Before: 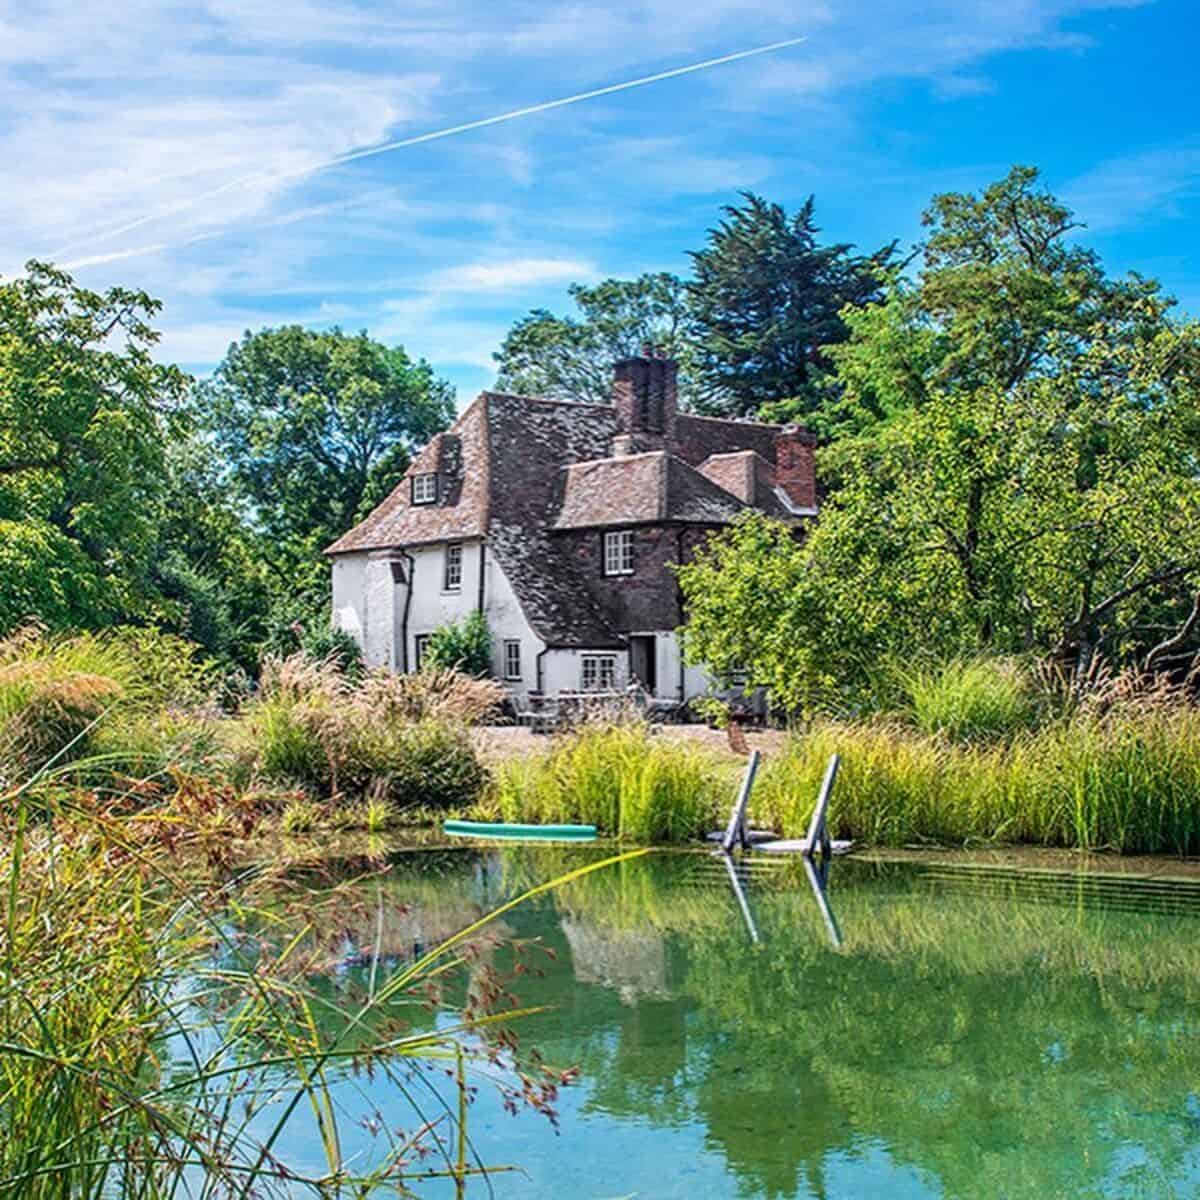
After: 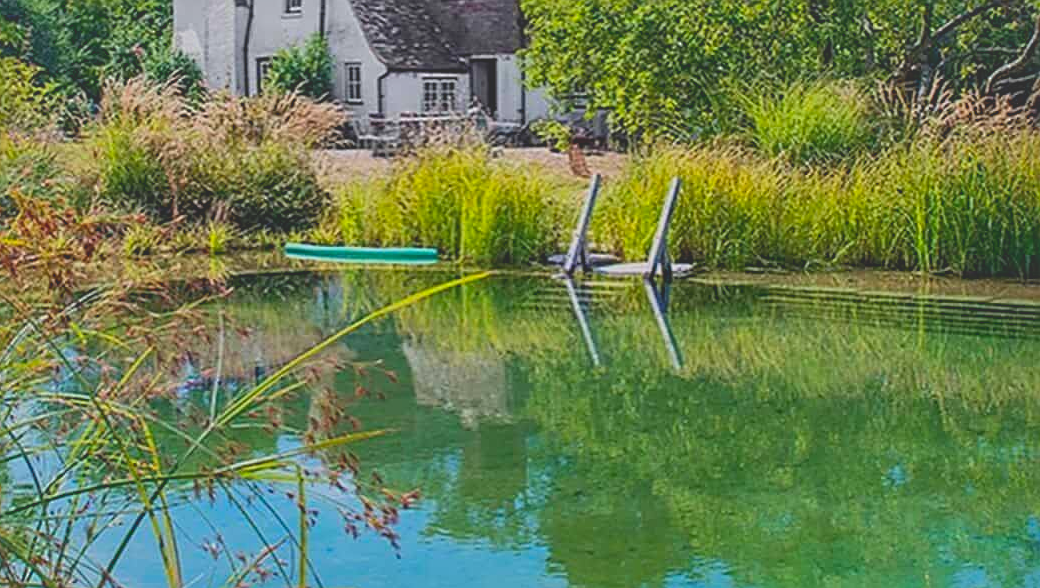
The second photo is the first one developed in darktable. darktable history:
exposure: compensate highlight preservation false
contrast brightness saturation: contrast -0.277
shadows and highlights: on, module defaults
crop and rotate: left 13.323%, top 48.153%, bottom 2.845%
color balance rgb: perceptual saturation grading › global saturation -0.048%, global vibrance 20%
sharpen: on, module defaults
